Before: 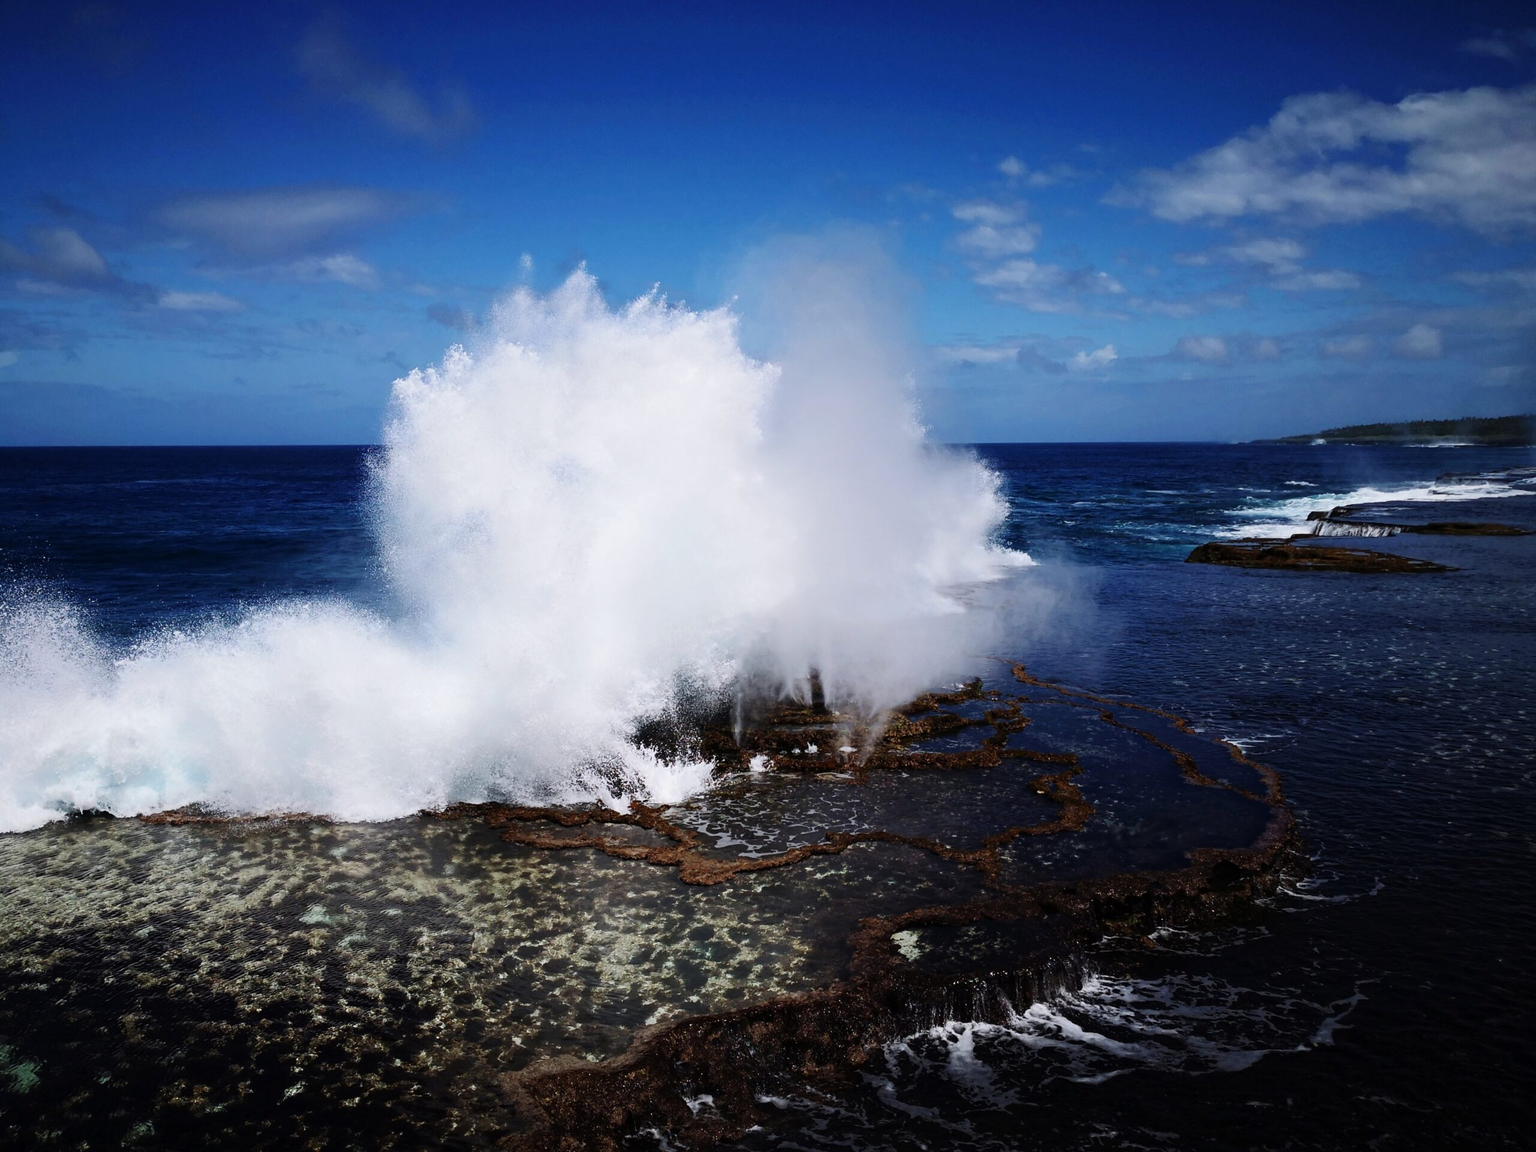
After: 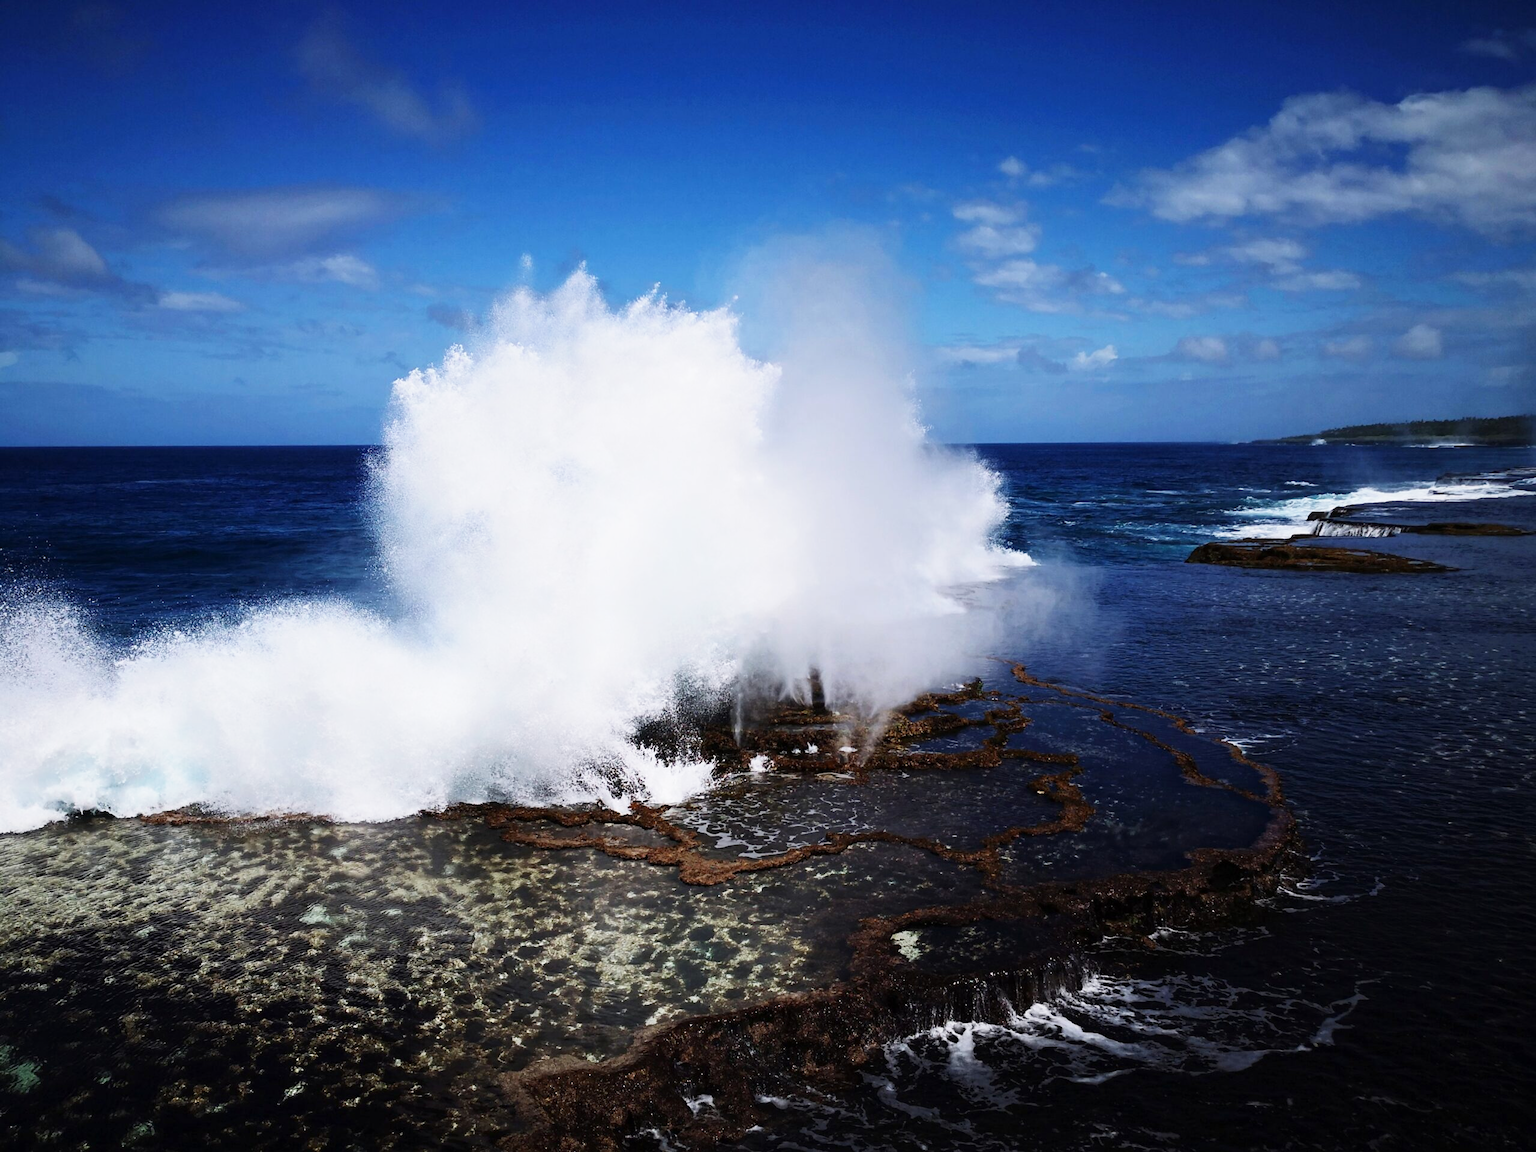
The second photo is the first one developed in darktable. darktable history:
exposure: compensate highlight preservation false
base curve: curves: ch0 [(0, 0) (0.666, 0.806) (1, 1)], preserve colors none
